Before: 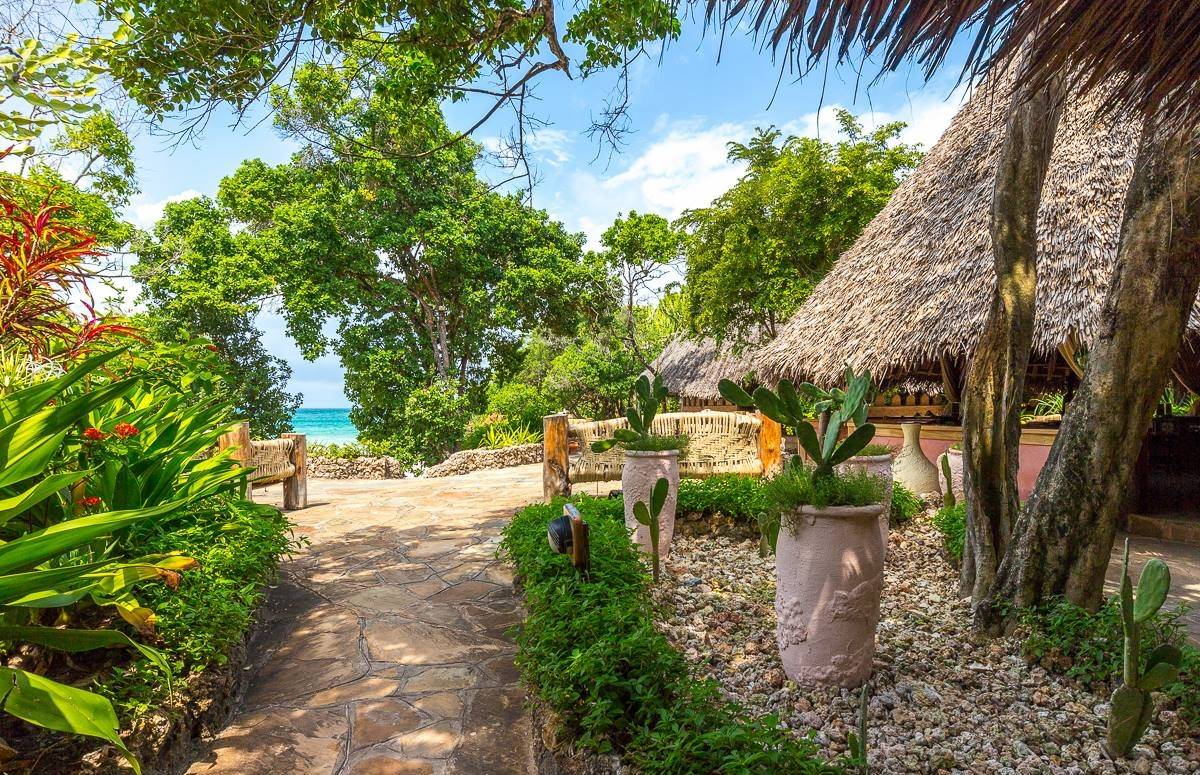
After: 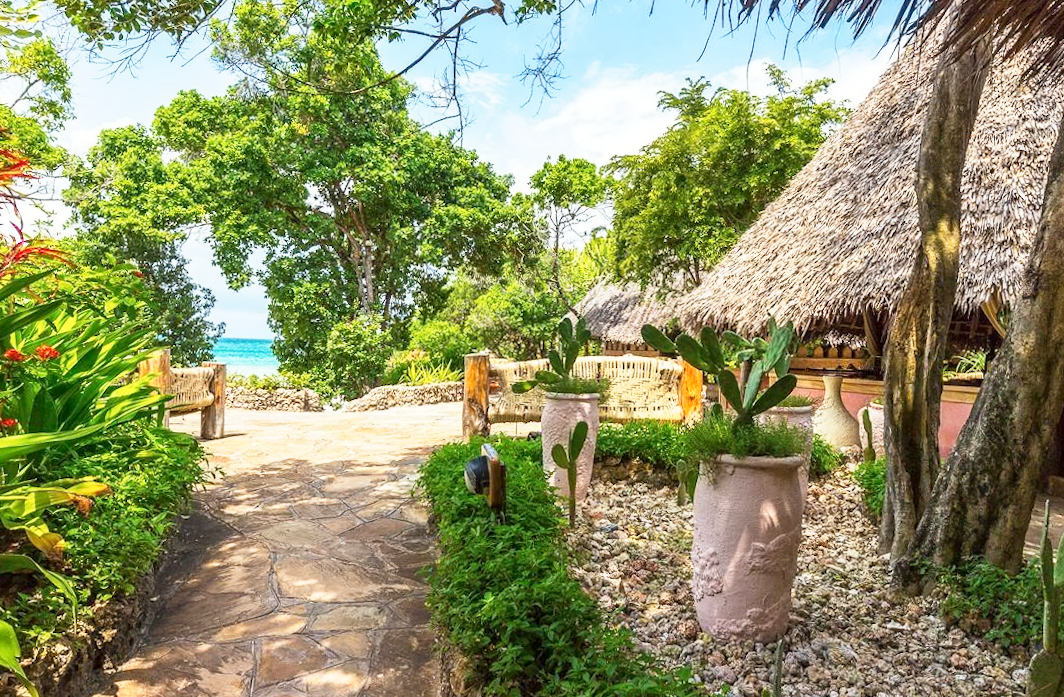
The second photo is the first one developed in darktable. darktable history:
contrast equalizer: y [[0.5 ×6], [0.5 ×6], [0.5 ×6], [0 ×6], [0, 0, 0, 0.581, 0.011, 0]]
base curve: curves: ch0 [(0, 0) (0.579, 0.807) (1, 1)], preserve colors none
rotate and perspective: rotation 0.226°, lens shift (vertical) -0.042, crop left 0.023, crop right 0.982, crop top 0.006, crop bottom 0.994
crop and rotate: angle -1.96°, left 3.097%, top 4.154%, right 1.586%, bottom 0.529%
